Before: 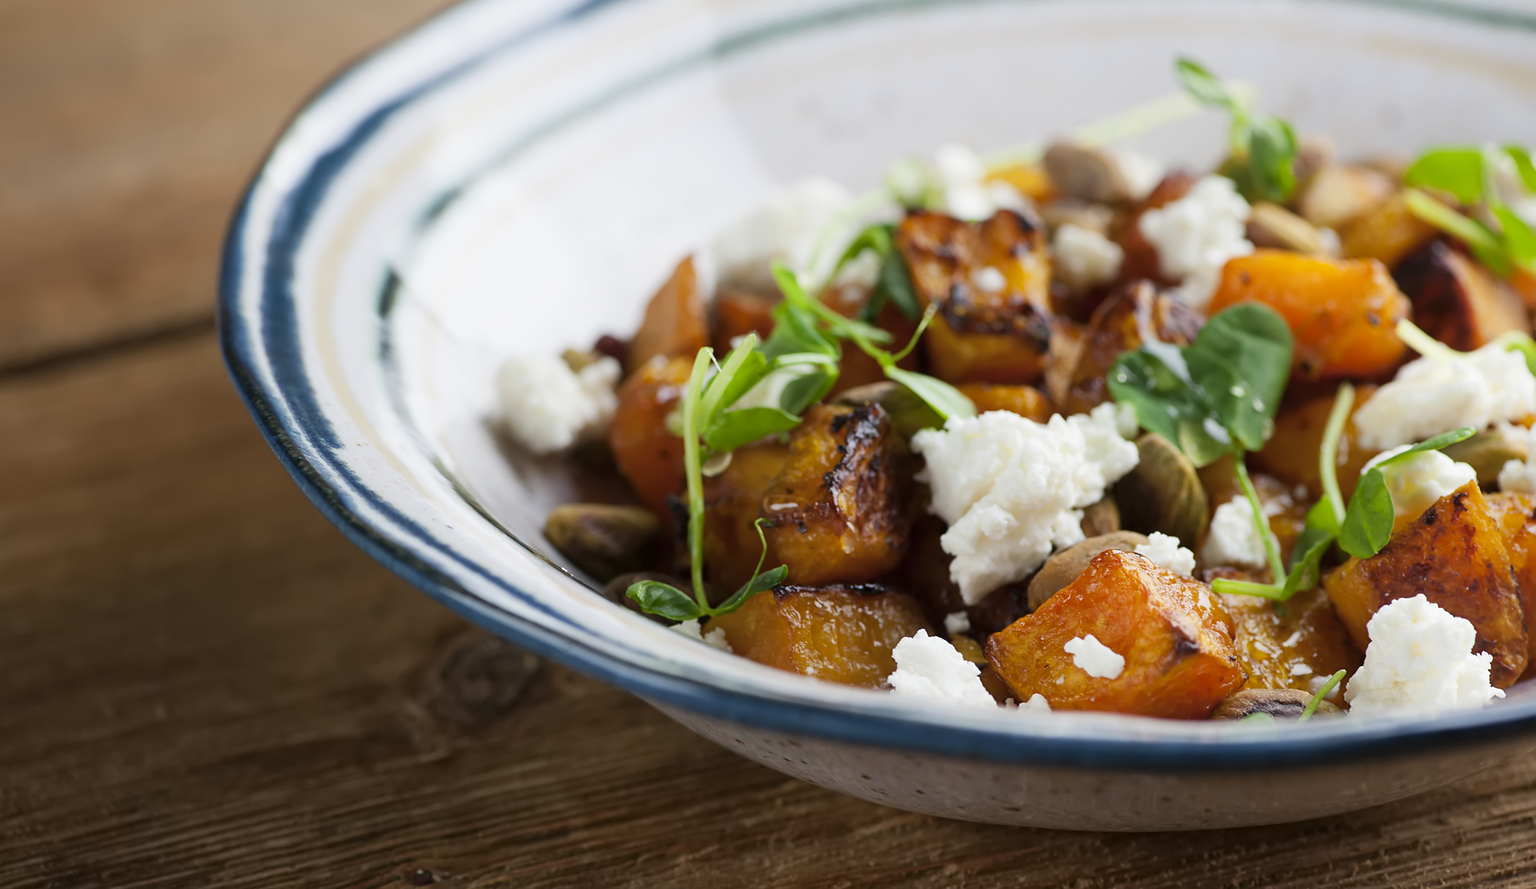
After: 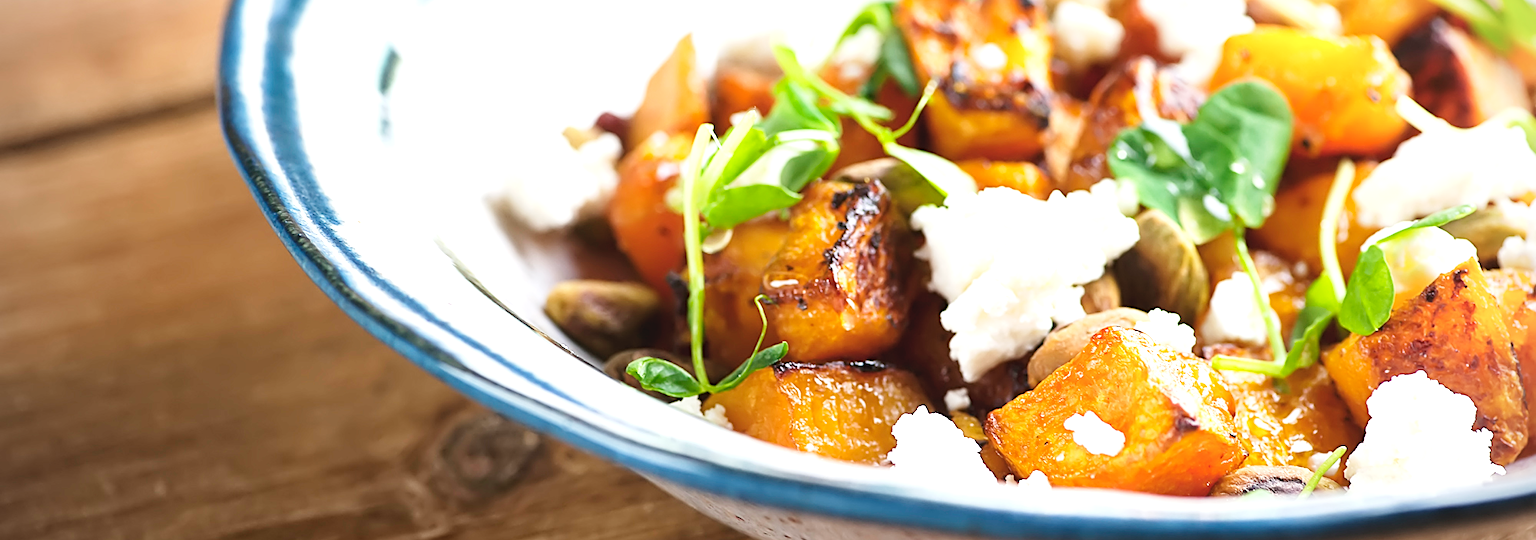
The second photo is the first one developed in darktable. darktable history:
exposure: black level correction -0.002, exposure 1.111 EV, compensate highlight preservation false
vignetting: brightness -0.419, saturation -0.31
crop and rotate: top 25.143%, bottom 14.013%
sharpen: on, module defaults
base curve: curves: ch0 [(0, 0) (0.204, 0.334) (0.55, 0.733) (1, 1)], preserve colors none
